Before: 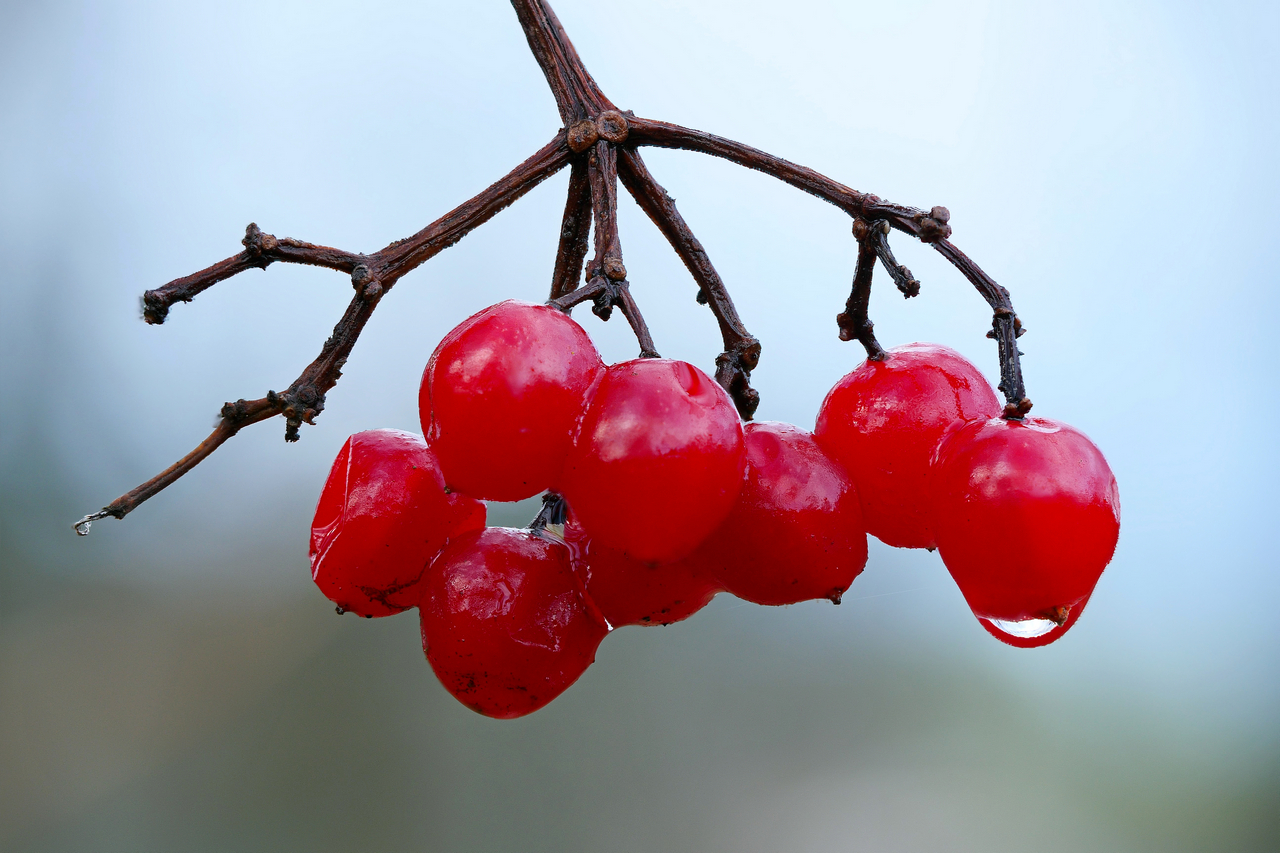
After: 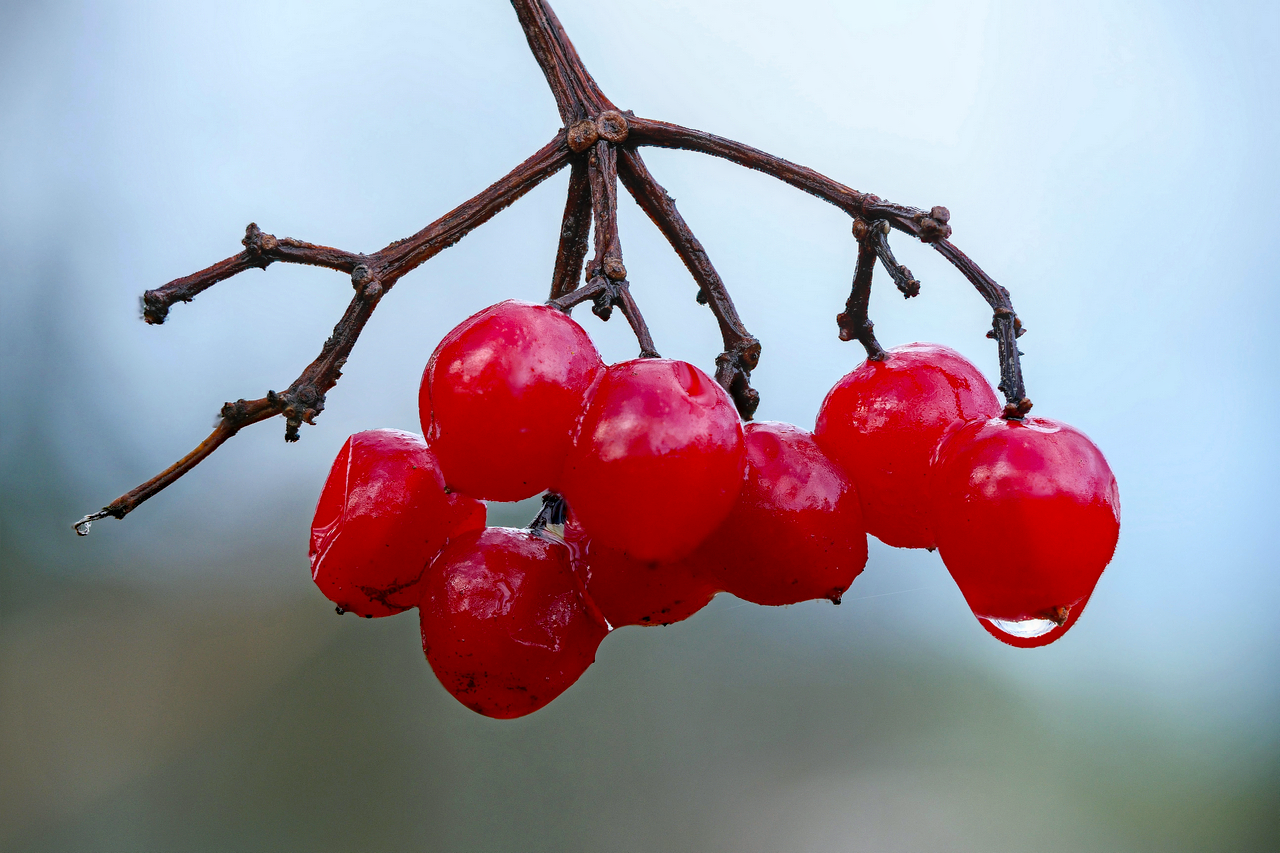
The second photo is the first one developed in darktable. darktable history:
local contrast: on, module defaults
haze removal: strength 0.295, distance 0.256, compatibility mode true, adaptive false
